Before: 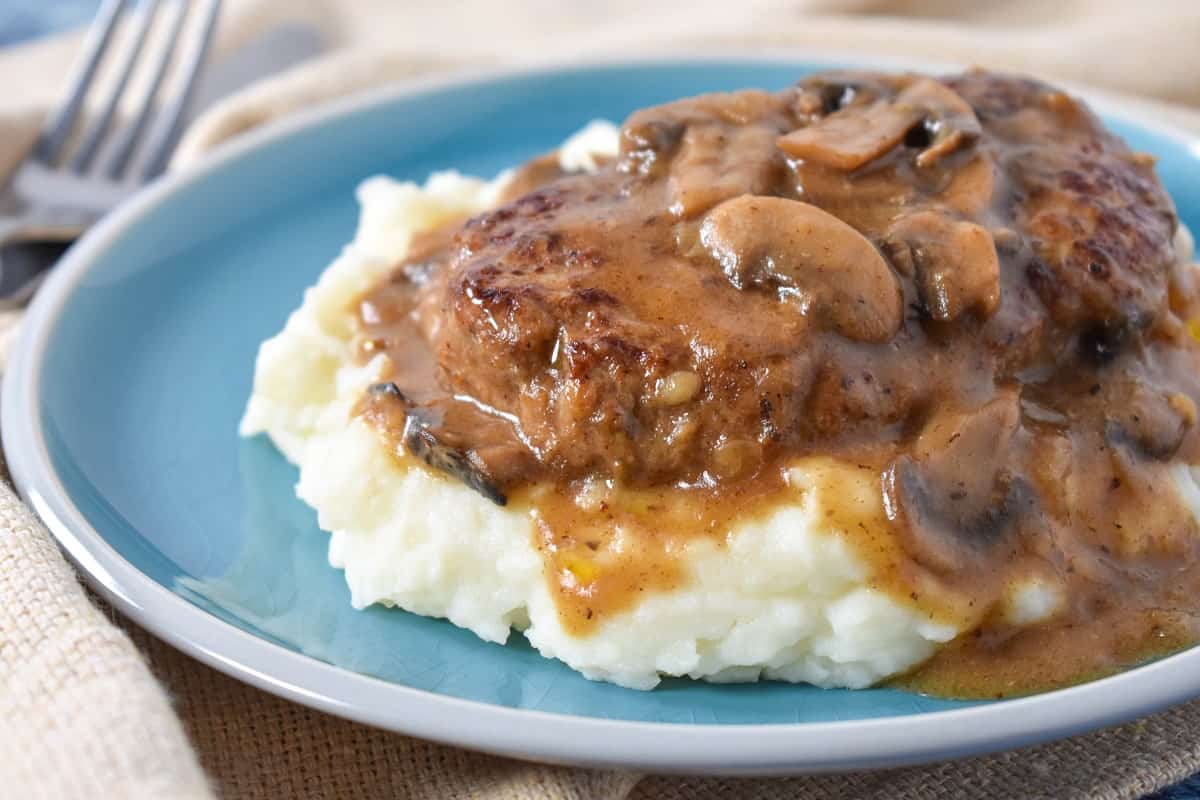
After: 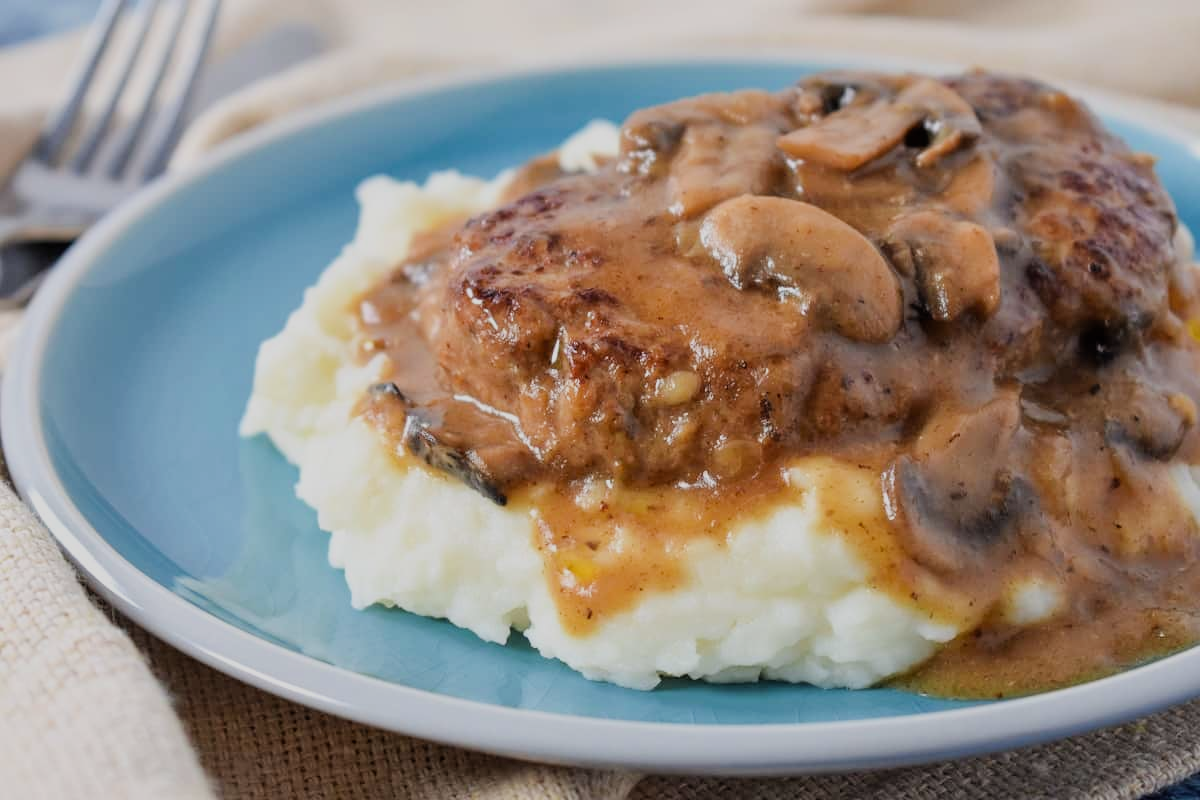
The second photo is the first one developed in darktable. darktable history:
filmic rgb: black relative exposure -7.8 EV, white relative exposure 4.26 EV, hardness 3.85
